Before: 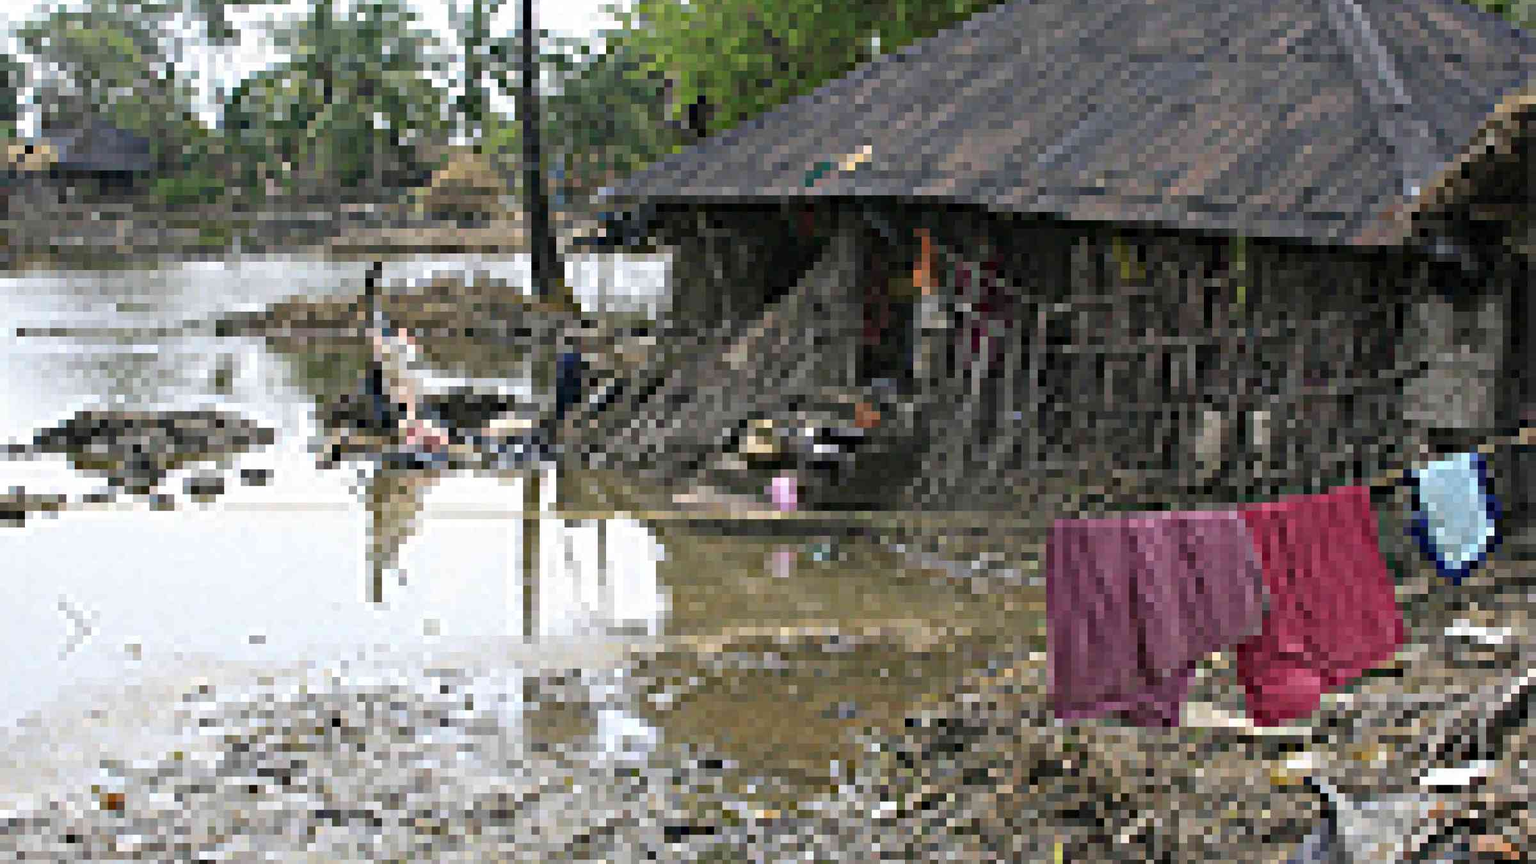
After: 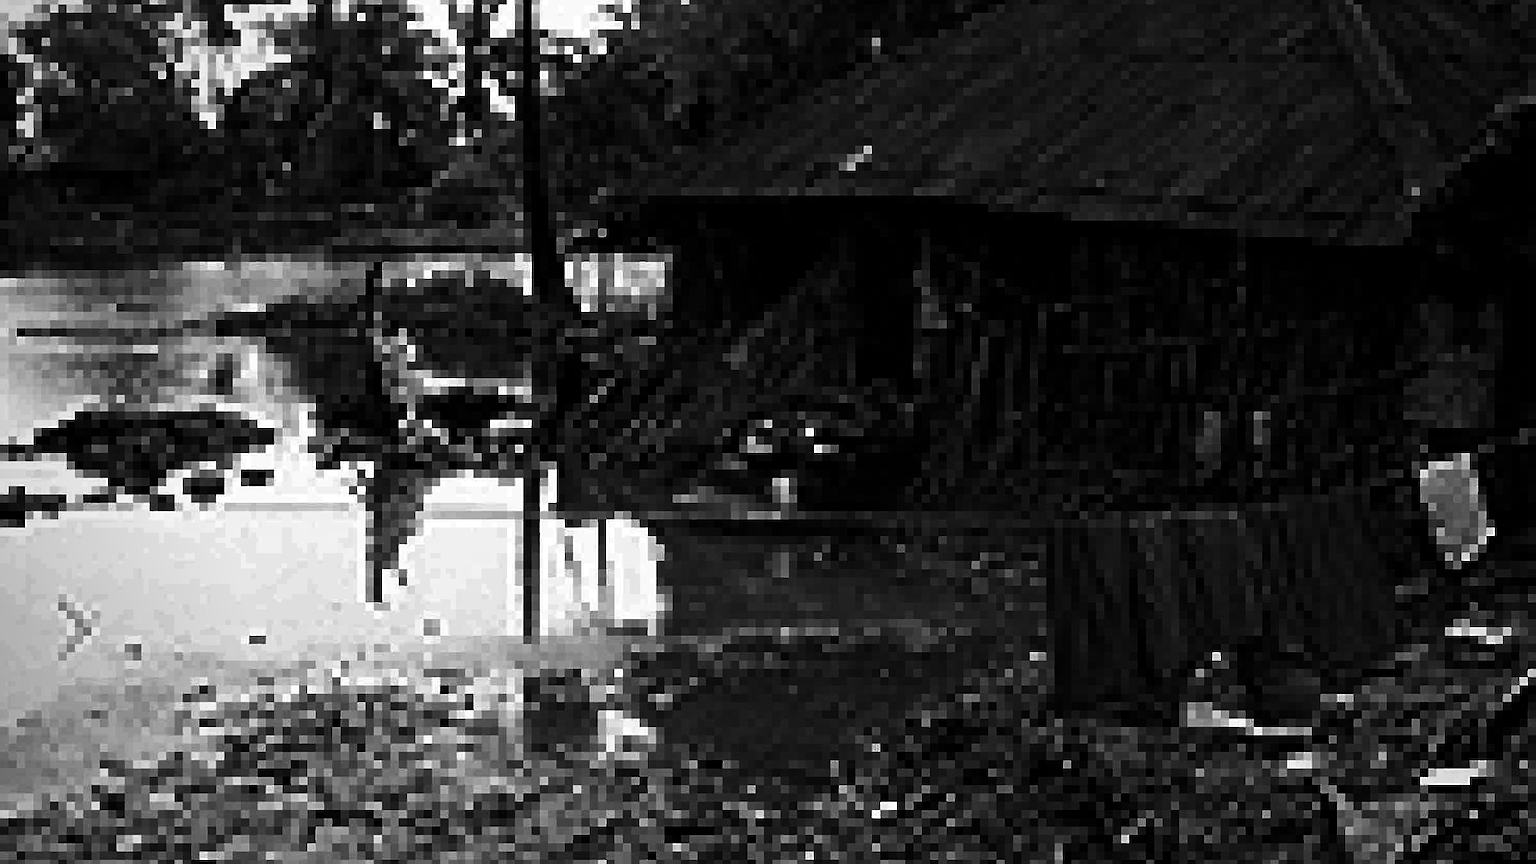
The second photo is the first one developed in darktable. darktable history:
contrast brightness saturation: contrast 0.02, brightness -1, saturation -1
sharpen: radius 1.864, amount 0.398, threshold 1.271
vignetting: fall-off start 71.74%
